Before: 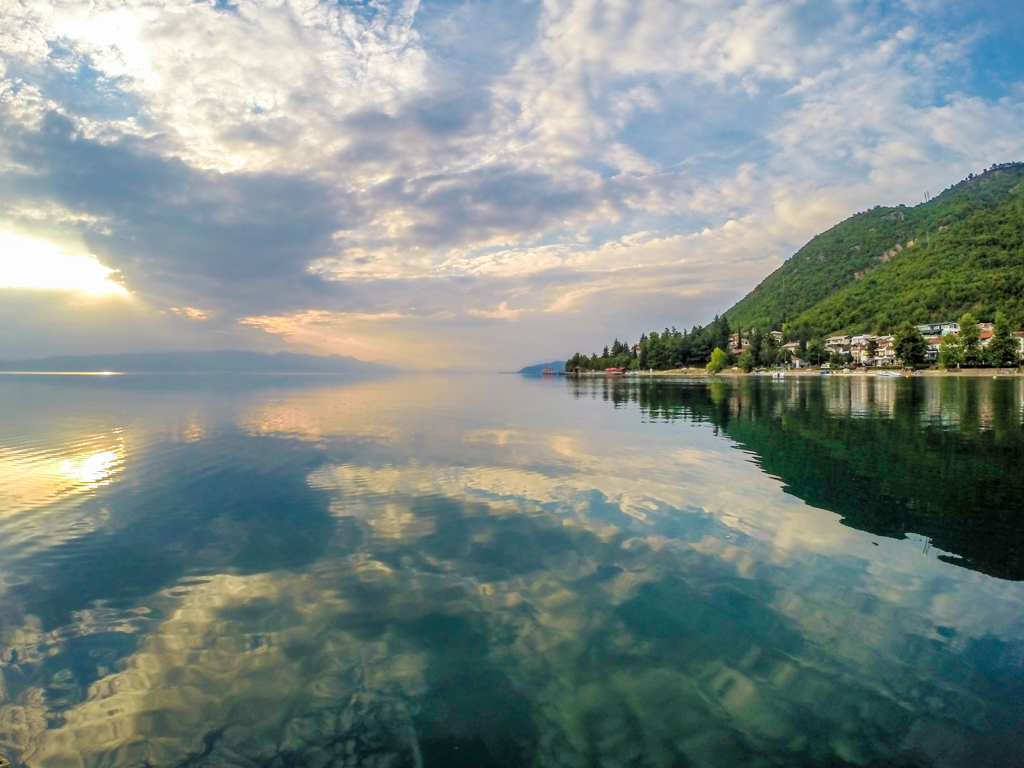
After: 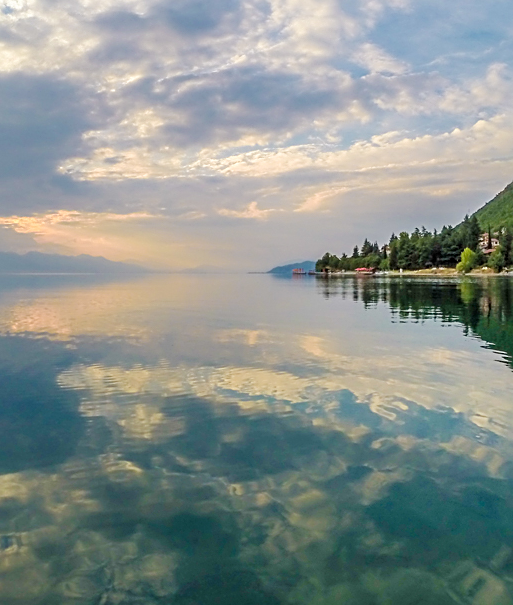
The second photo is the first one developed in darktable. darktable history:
sharpen: on, module defaults
crop and rotate: angle 0.019°, left 24.417%, top 13.087%, right 25.444%, bottom 8.024%
